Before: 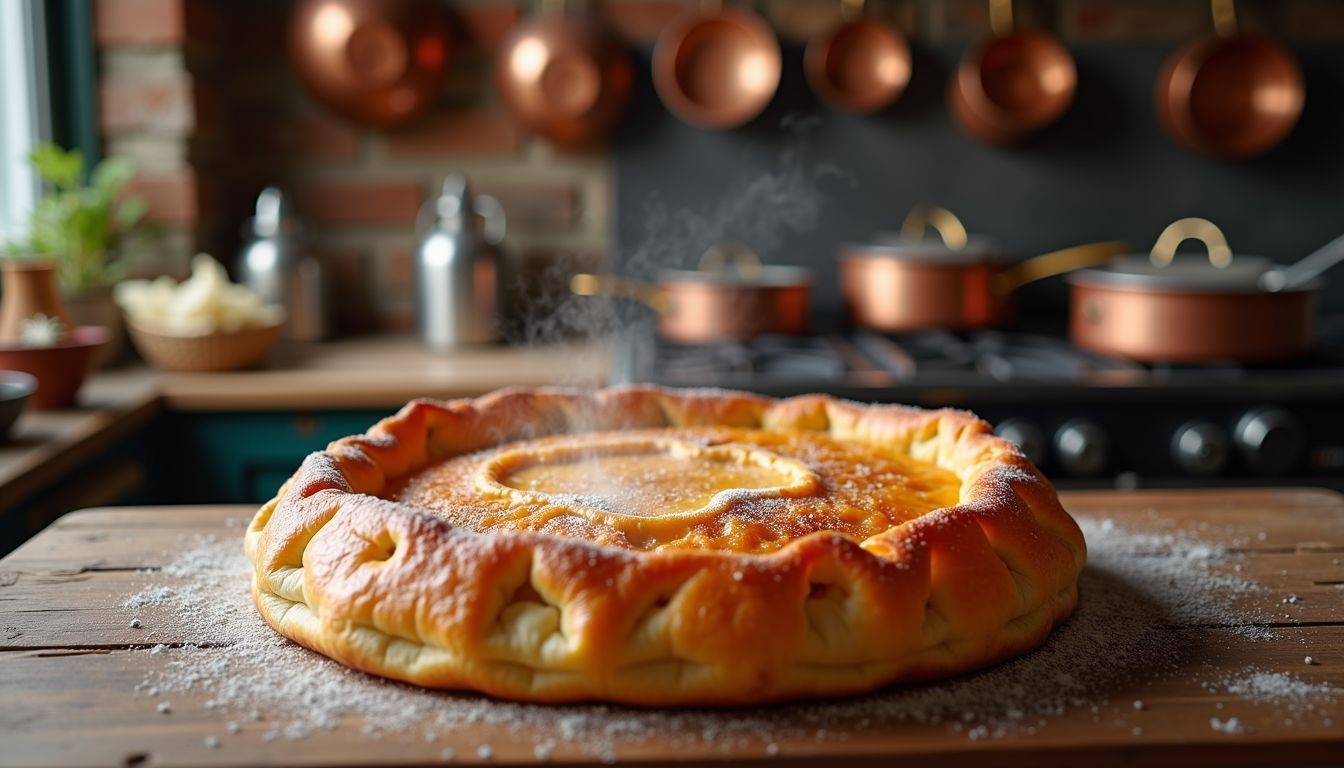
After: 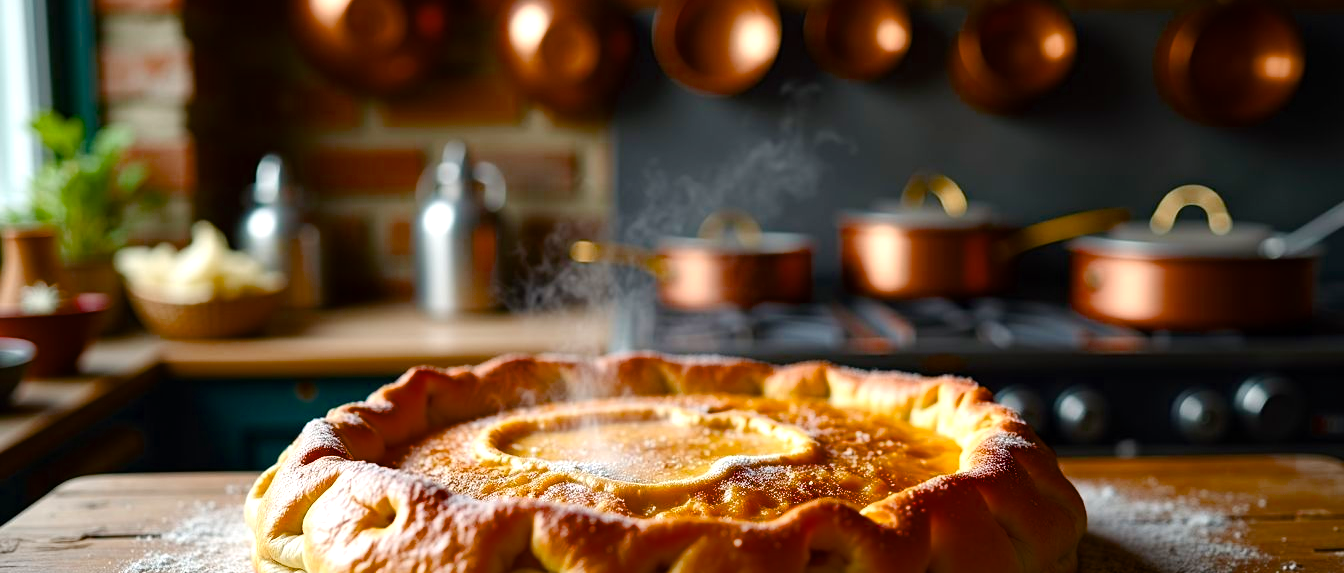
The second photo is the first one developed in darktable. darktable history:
crop: top 4.316%, bottom 21.003%
color balance rgb: perceptual saturation grading › global saturation 24.236%, perceptual saturation grading › highlights -24.063%, perceptual saturation grading › mid-tones 23.766%, perceptual saturation grading › shadows 41.151%, global vibrance 10.442%, saturation formula JzAzBz (2021)
tone equalizer: -8 EV -0.429 EV, -7 EV -0.38 EV, -6 EV -0.363 EV, -5 EV -0.204 EV, -3 EV 0.234 EV, -2 EV 0.326 EV, -1 EV 0.401 EV, +0 EV 0.394 EV, mask exposure compensation -0.492 EV
